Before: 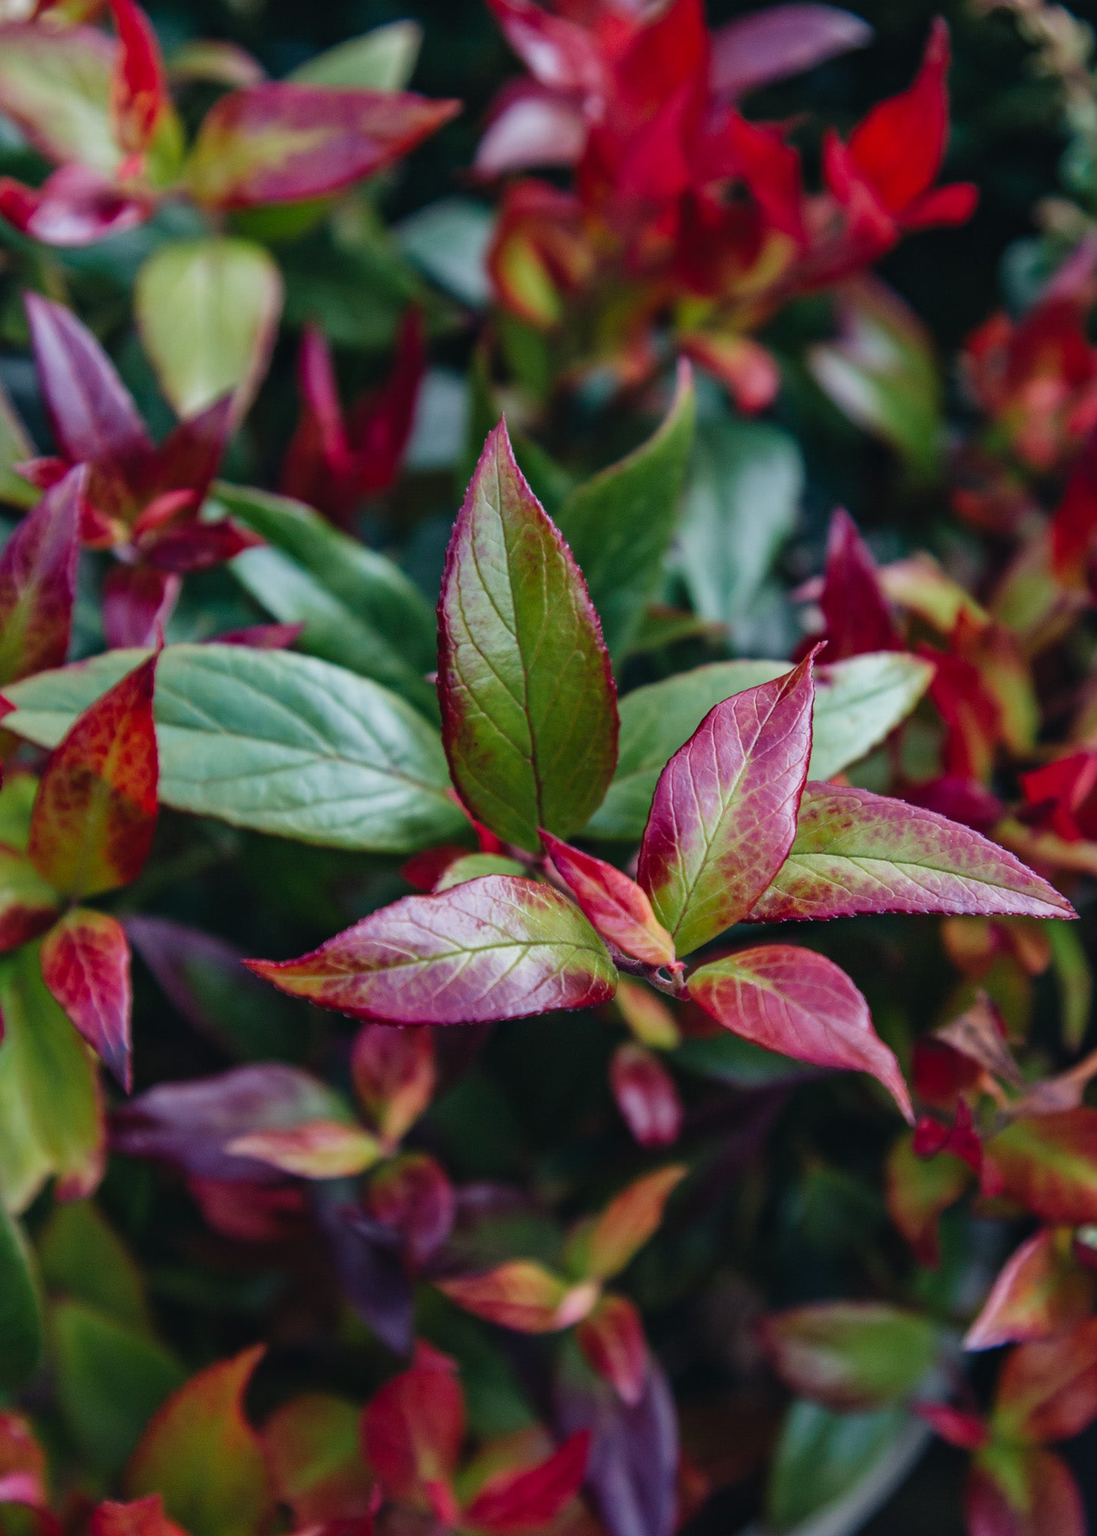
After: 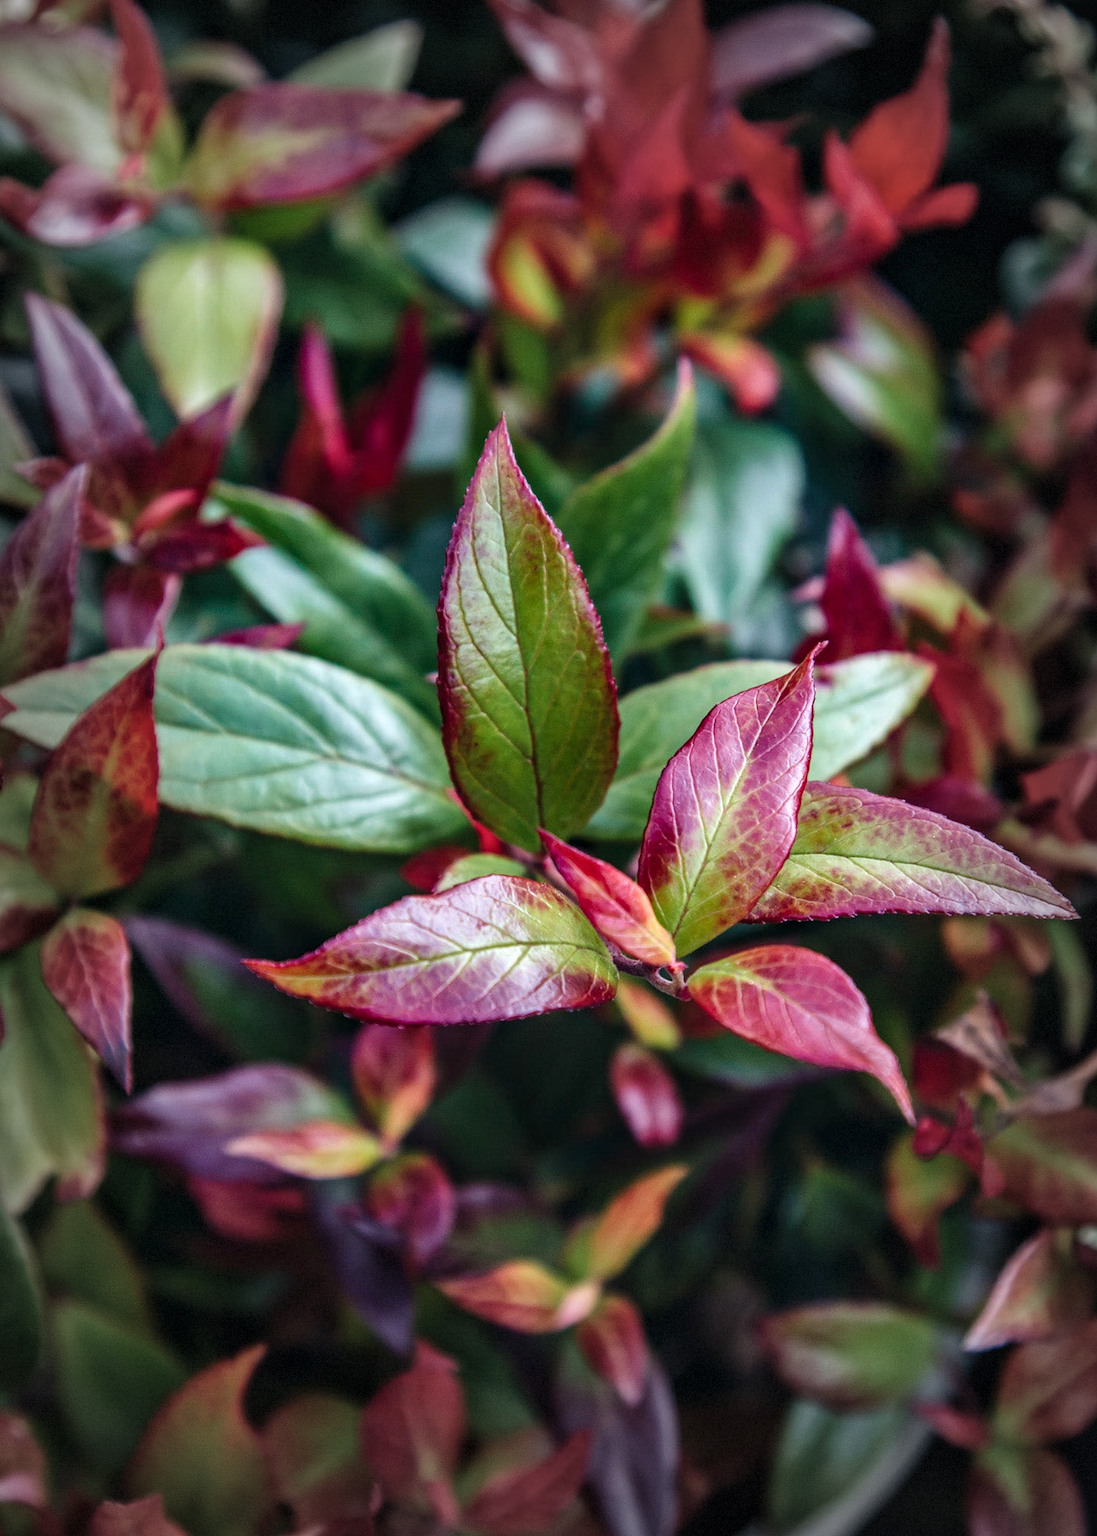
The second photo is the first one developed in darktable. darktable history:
vignetting: fall-off start 53.54%, automatic ratio true, width/height ratio 1.316, shape 0.21, dithering 8-bit output, unbound false
shadows and highlights: shadows 20.83, highlights -82.24, soften with gaussian
exposure: exposure 0.351 EV, compensate exposure bias true, compensate highlight preservation false
local contrast: detail 130%
